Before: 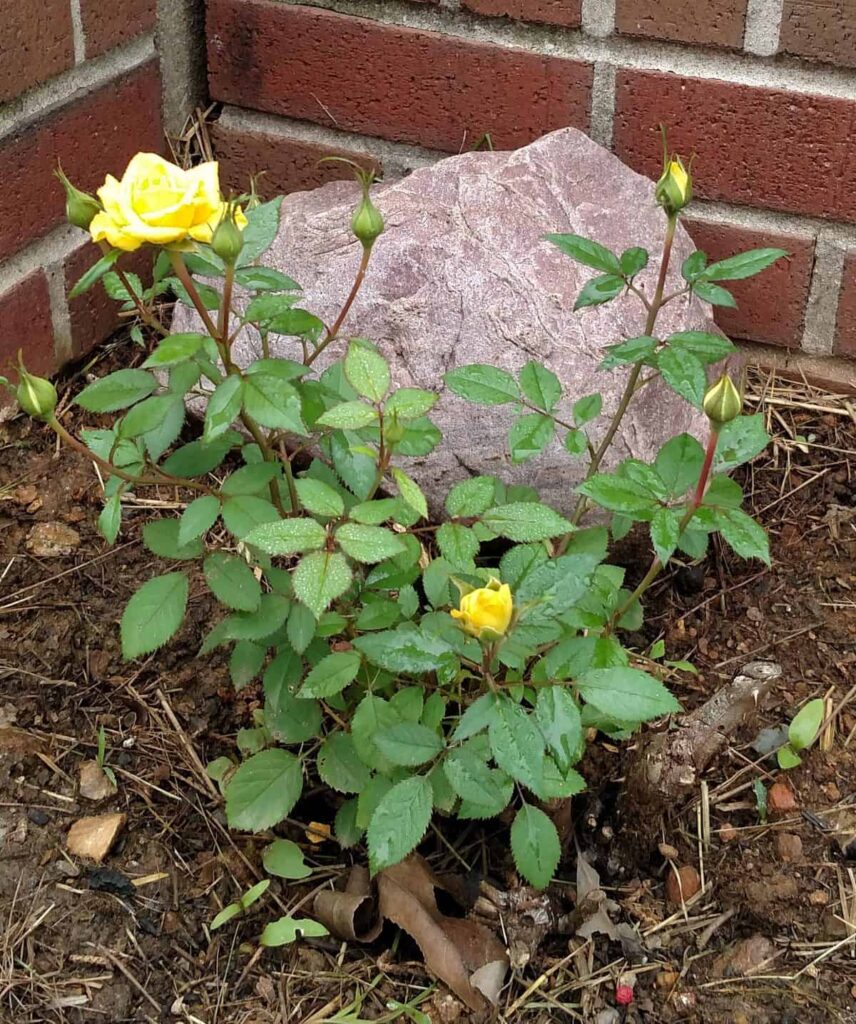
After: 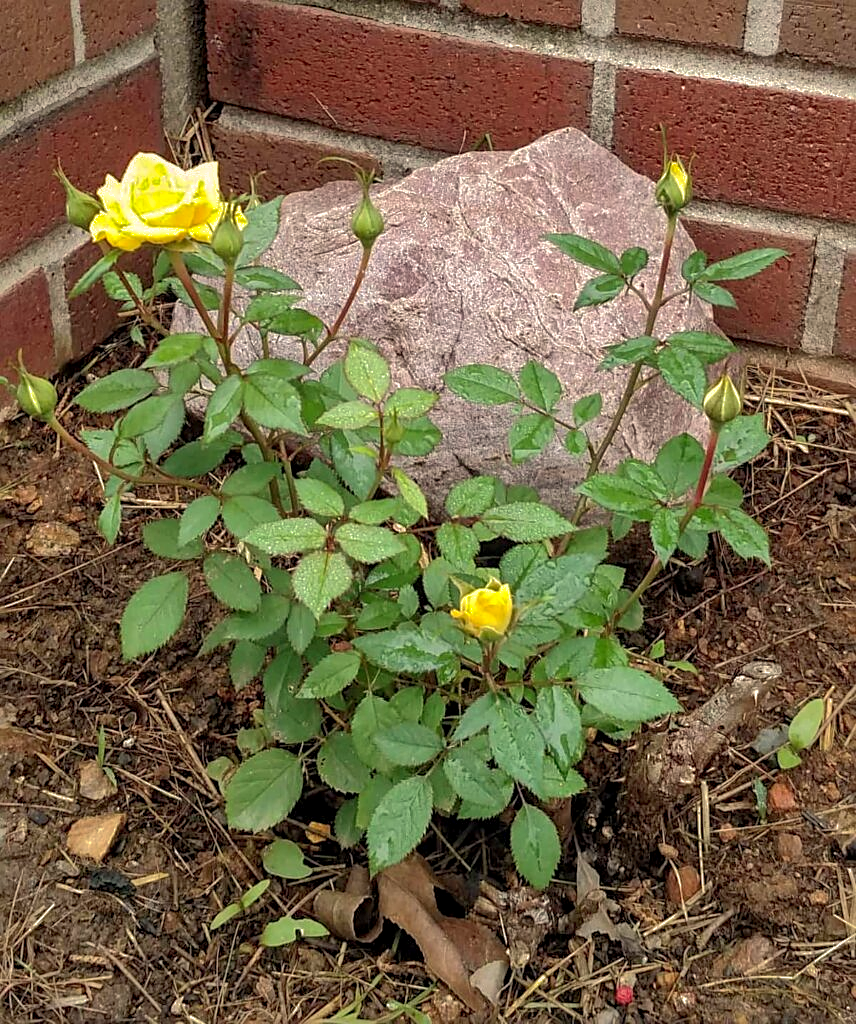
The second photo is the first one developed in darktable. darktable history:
sharpen: on, module defaults
white balance: red 1.045, blue 0.932
local contrast: on, module defaults
shadows and highlights: highlights -60
